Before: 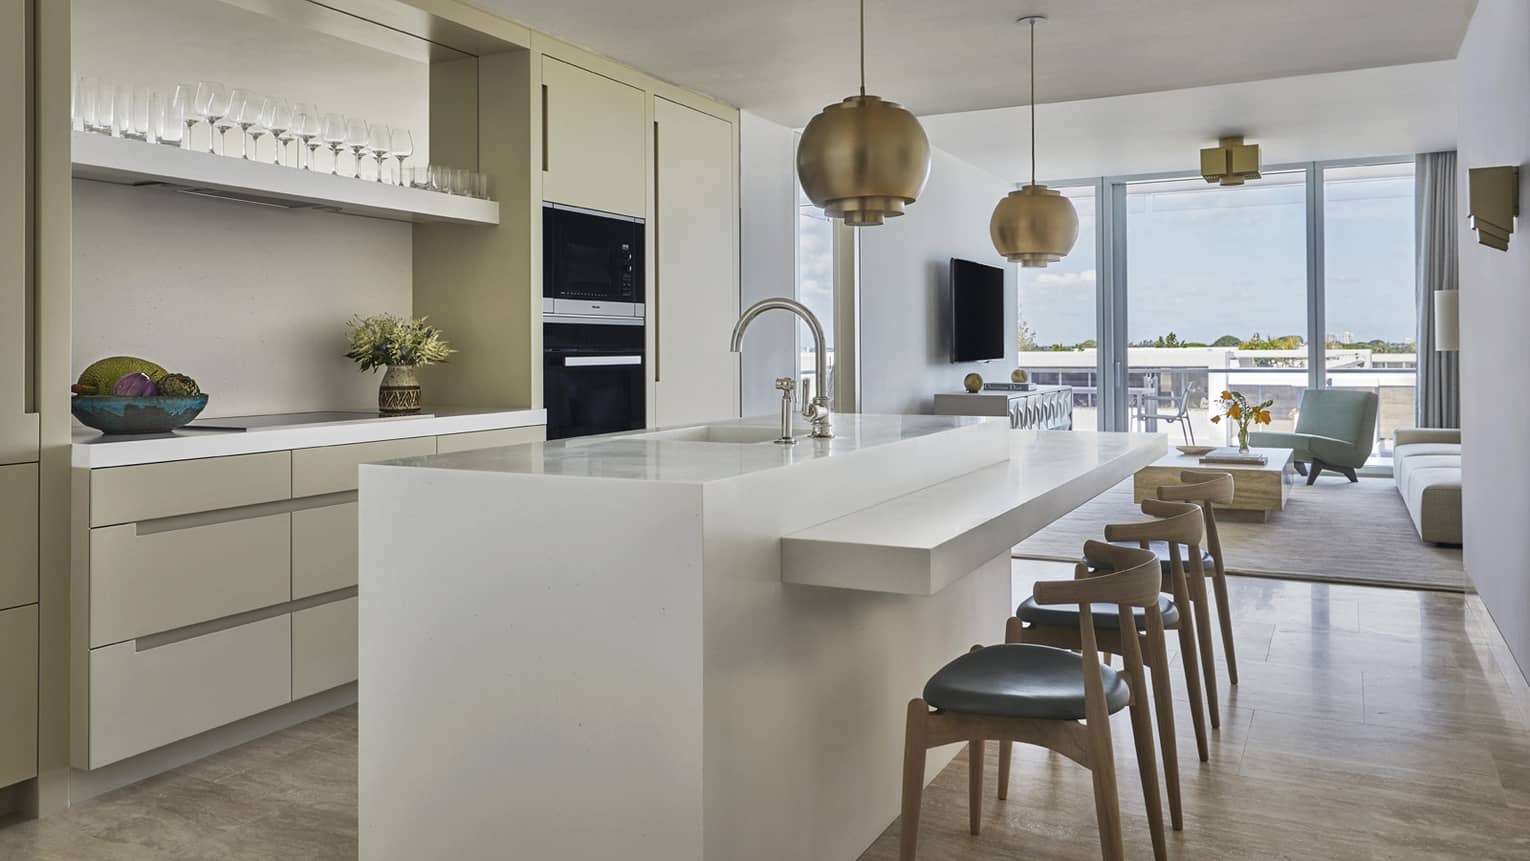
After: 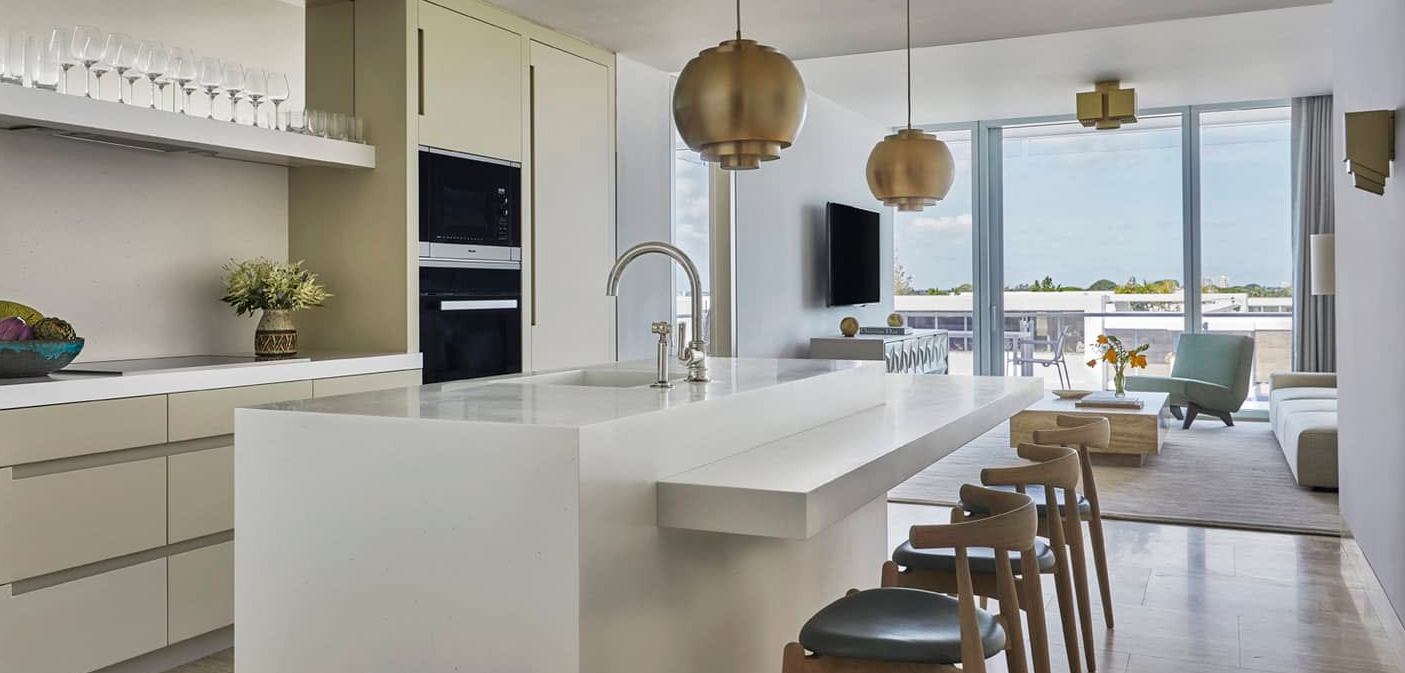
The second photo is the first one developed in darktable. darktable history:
crop: left 8.167%, top 6.558%, bottom 15.221%
